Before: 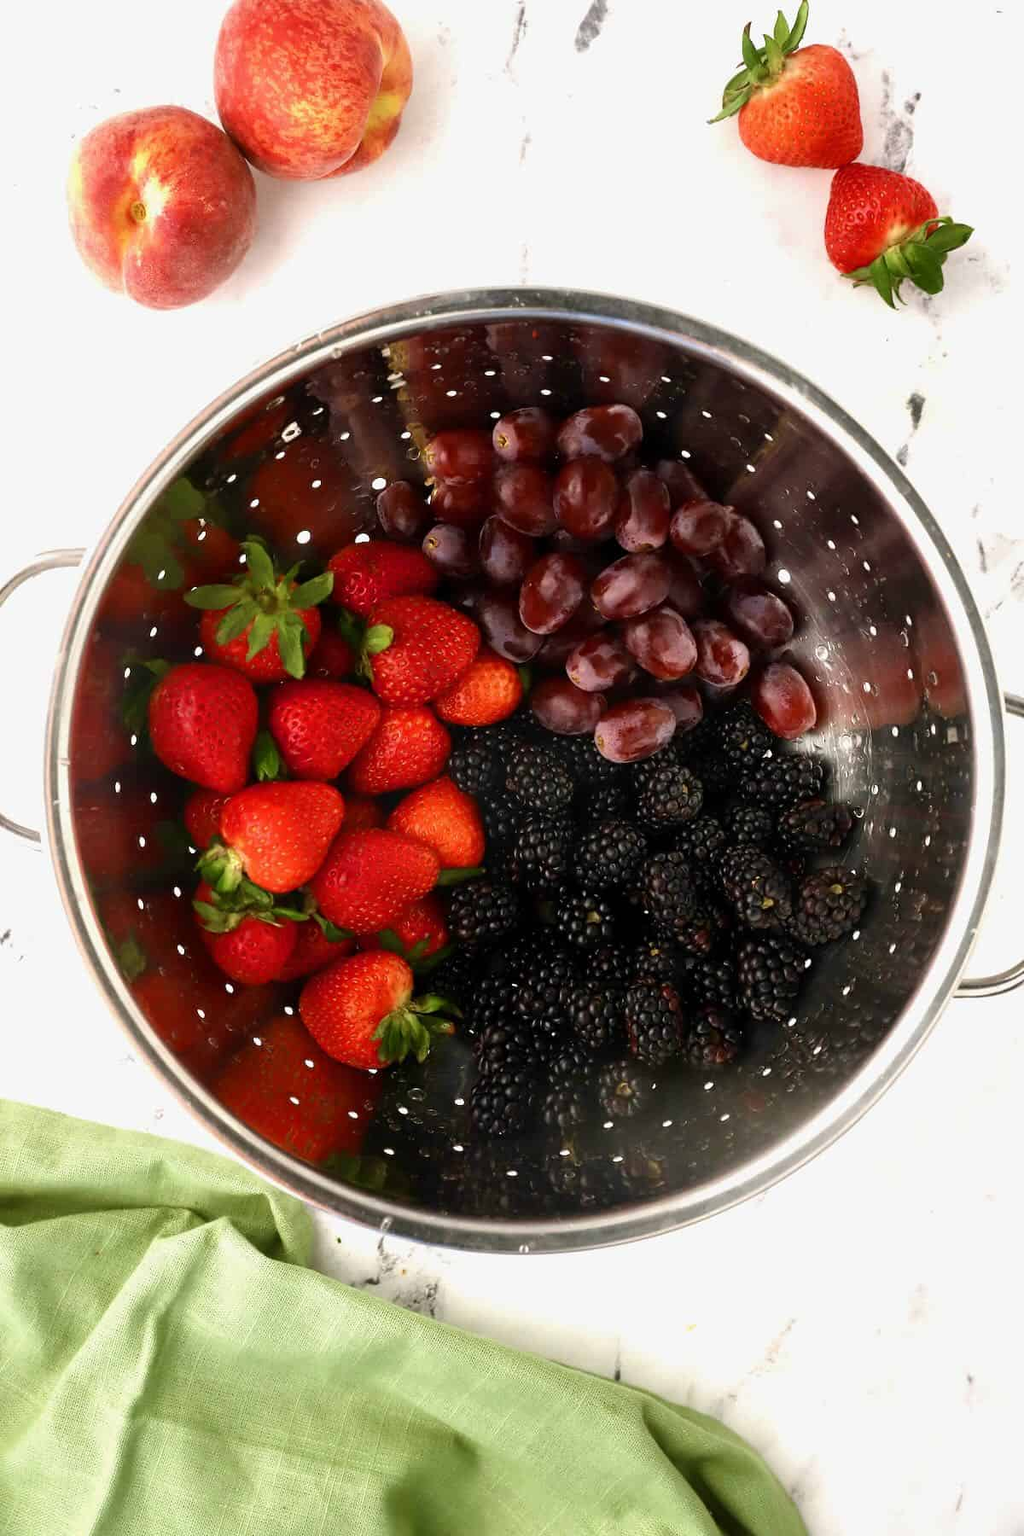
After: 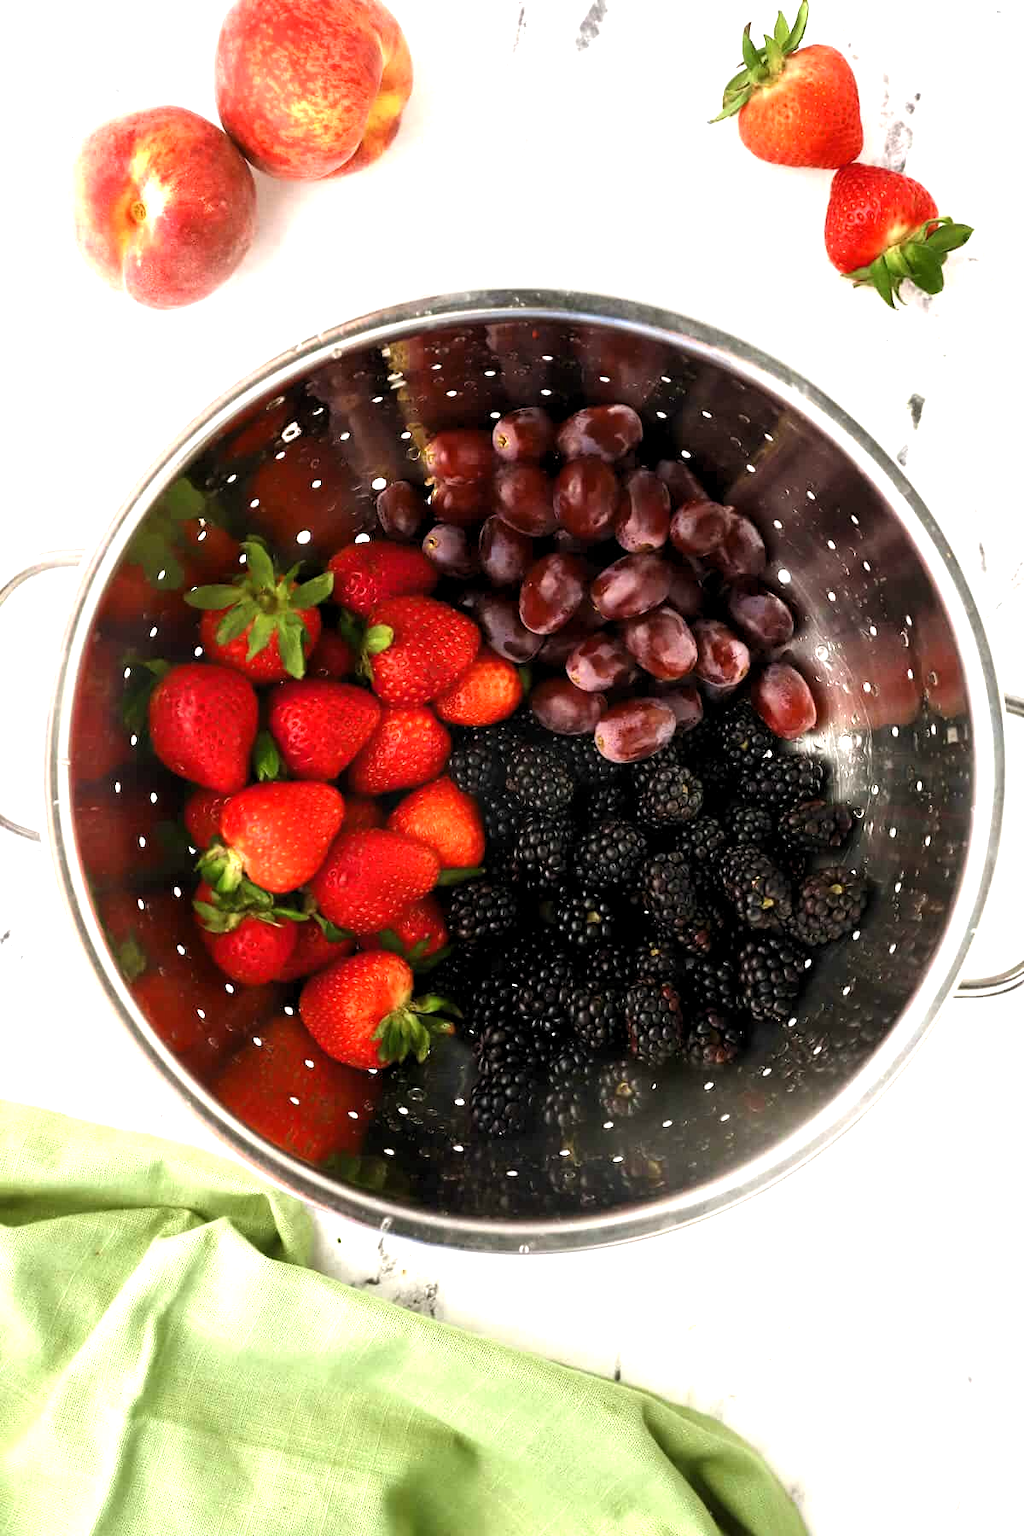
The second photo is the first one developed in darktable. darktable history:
exposure: black level correction 0, exposure 0.6 EV, compensate highlight preservation false
levels: levels [0.031, 0.5, 0.969]
